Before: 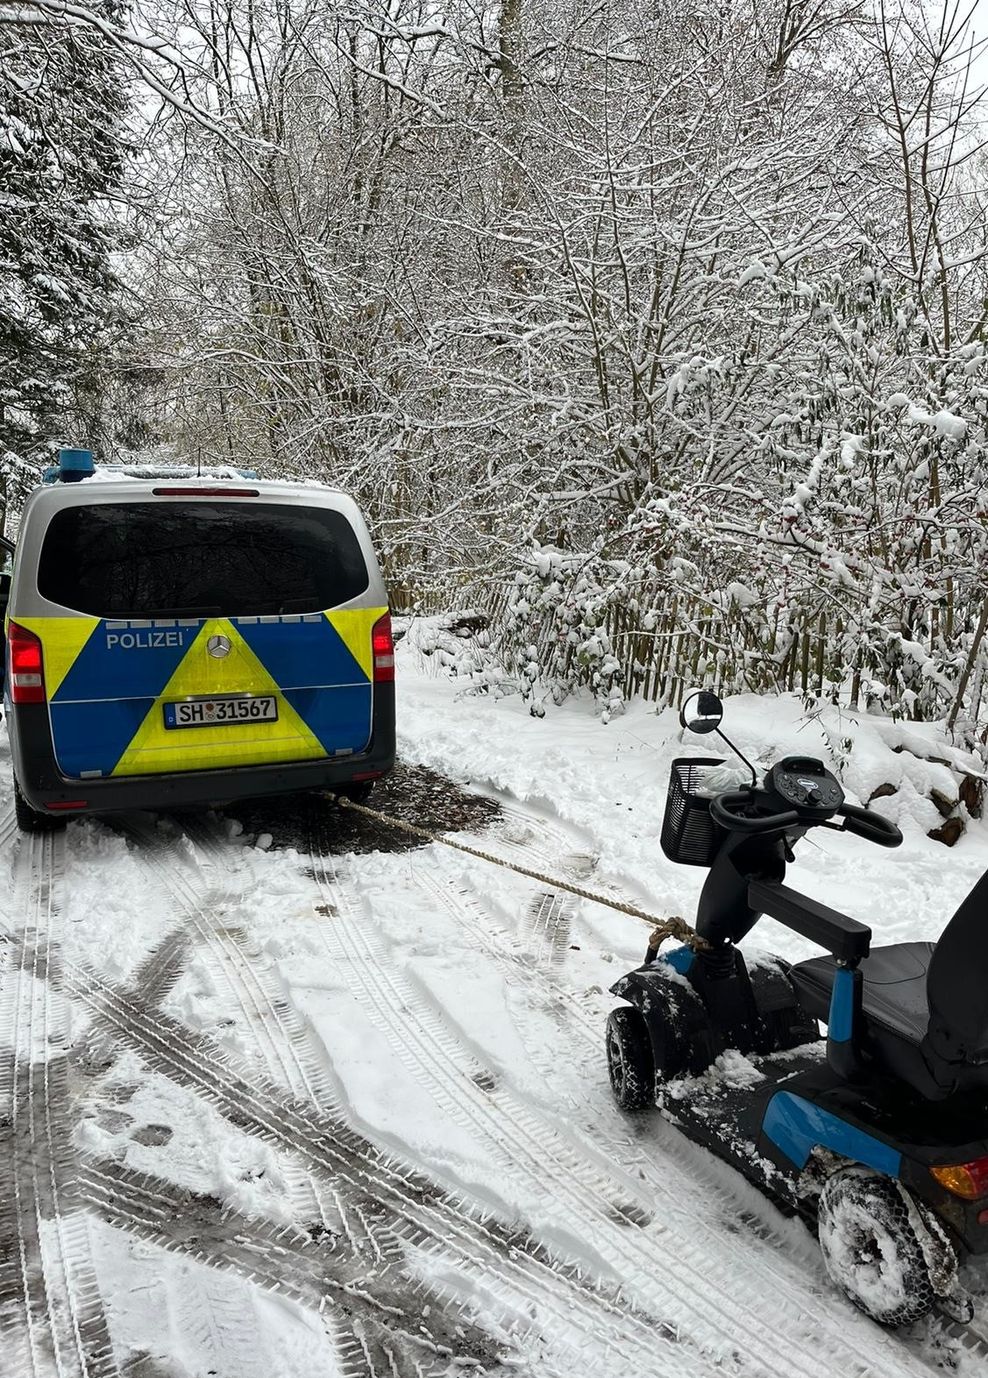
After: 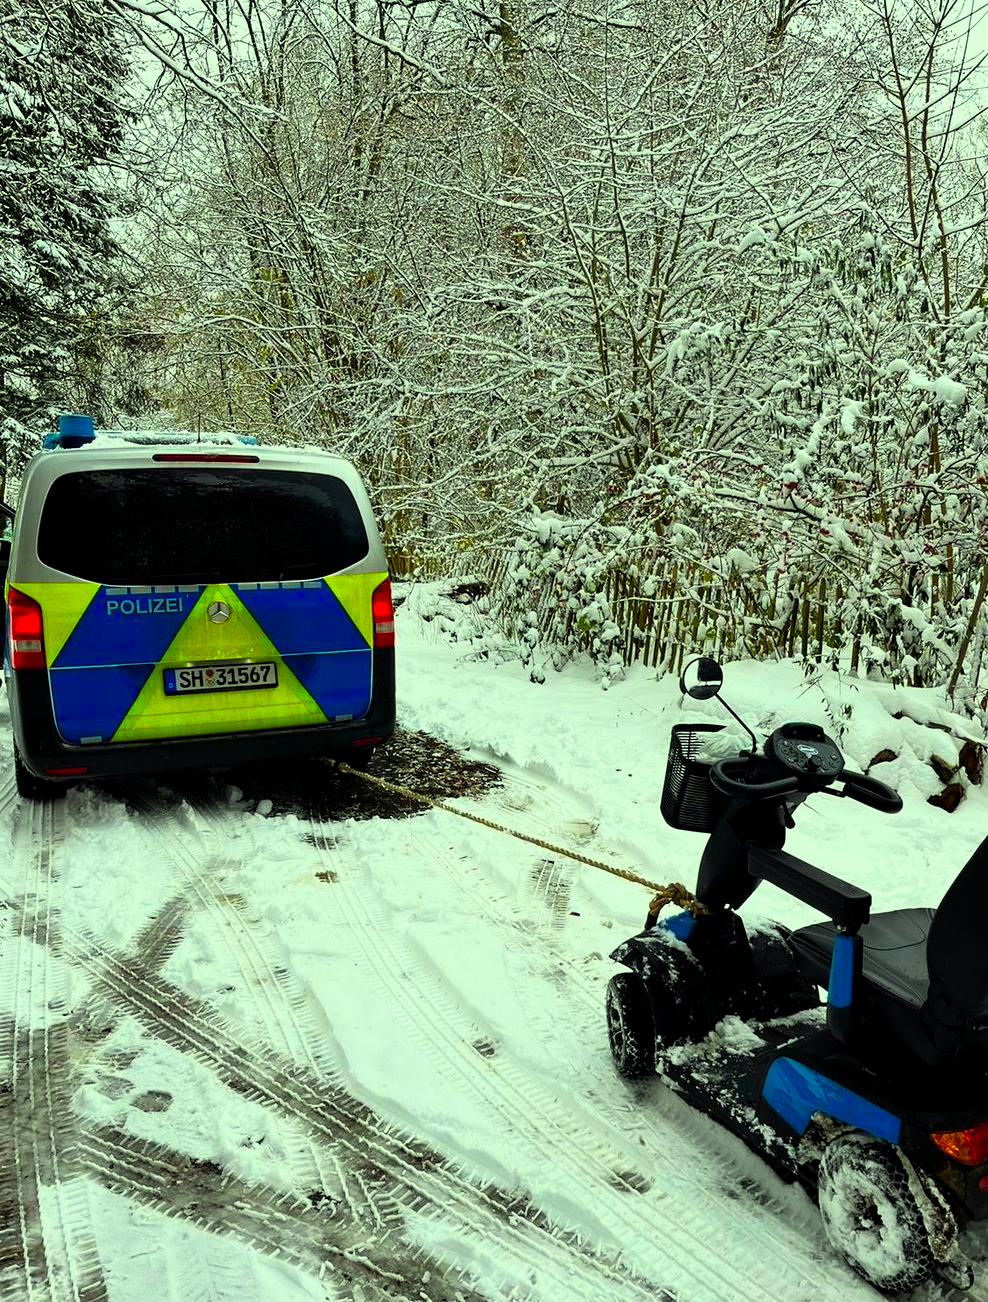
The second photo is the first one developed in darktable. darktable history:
crop and rotate: top 2.479%, bottom 3.018%
filmic rgb: black relative exposure -12 EV, white relative exposure 2.8 EV, threshold 3 EV, target black luminance 0%, hardness 8.06, latitude 70.41%, contrast 1.14, highlights saturation mix 10%, shadows ↔ highlights balance -0.388%, color science v4 (2020), iterations of high-quality reconstruction 10, contrast in shadows soft, contrast in highlights soft, enable highlight reconstruction true
color correction: highlights a* -10.77, highlights b* 9.8, saturation 1.72
shadows and highlights: shadows 0, highlights 40
